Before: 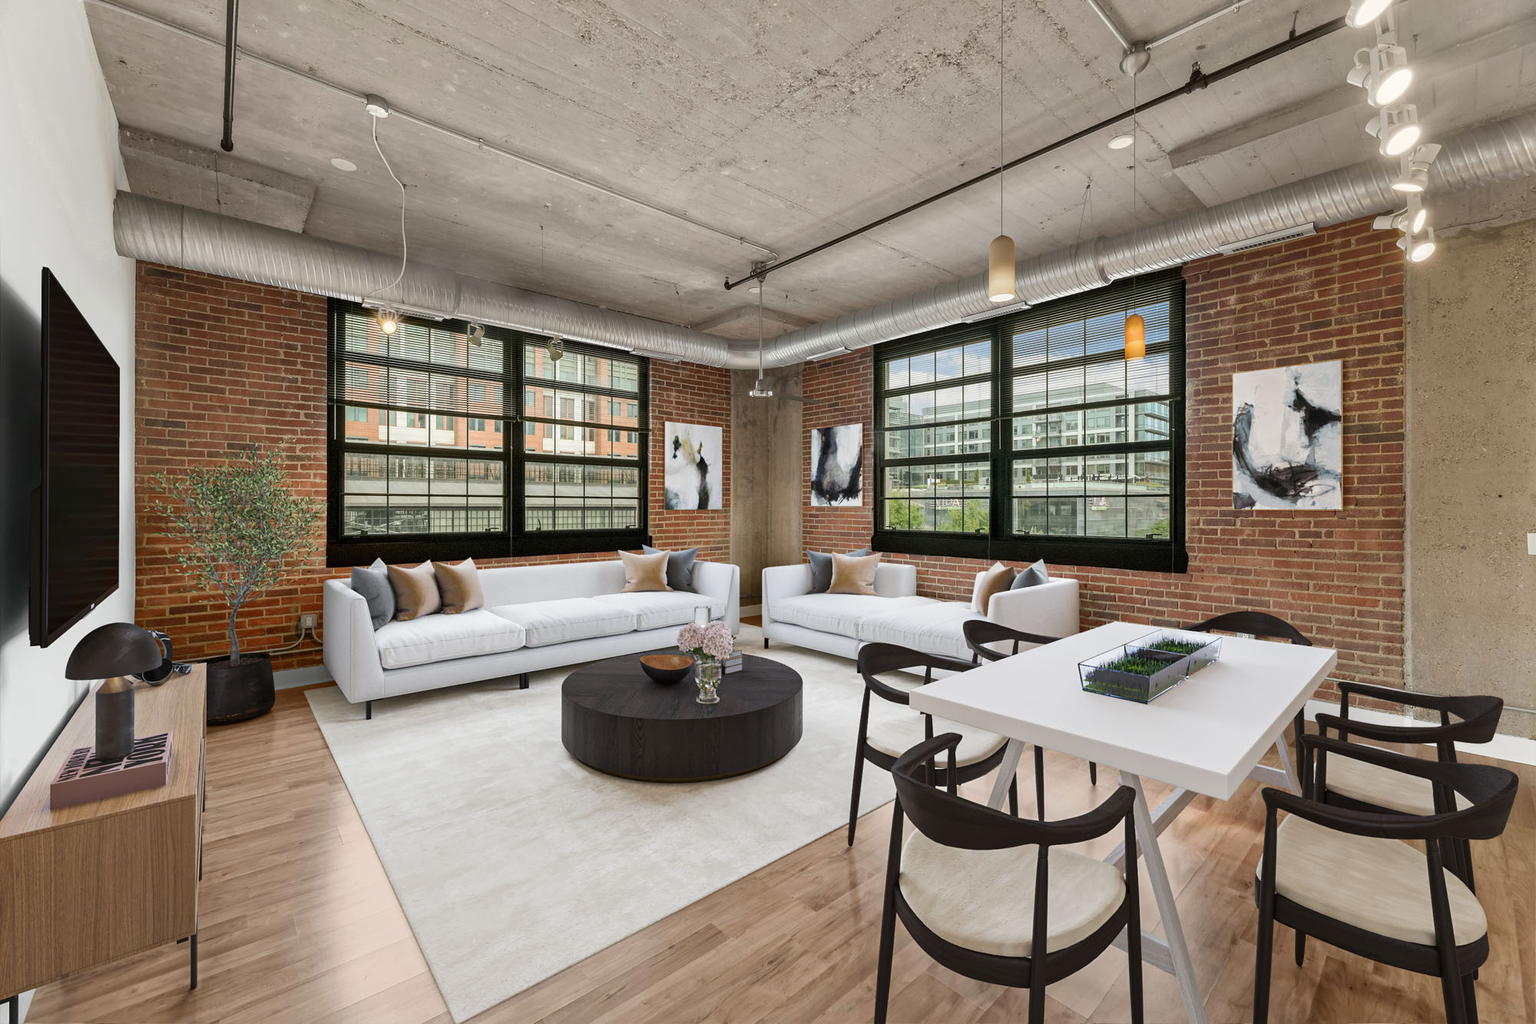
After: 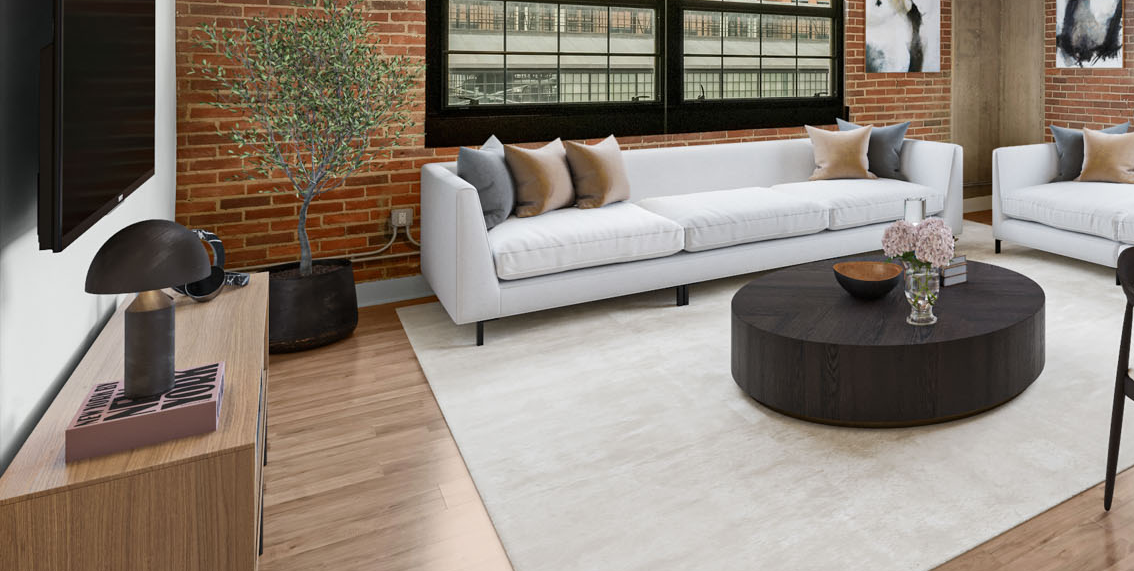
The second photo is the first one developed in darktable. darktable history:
crop: top 44.406%, right 43.293%, bottom 12.715%
